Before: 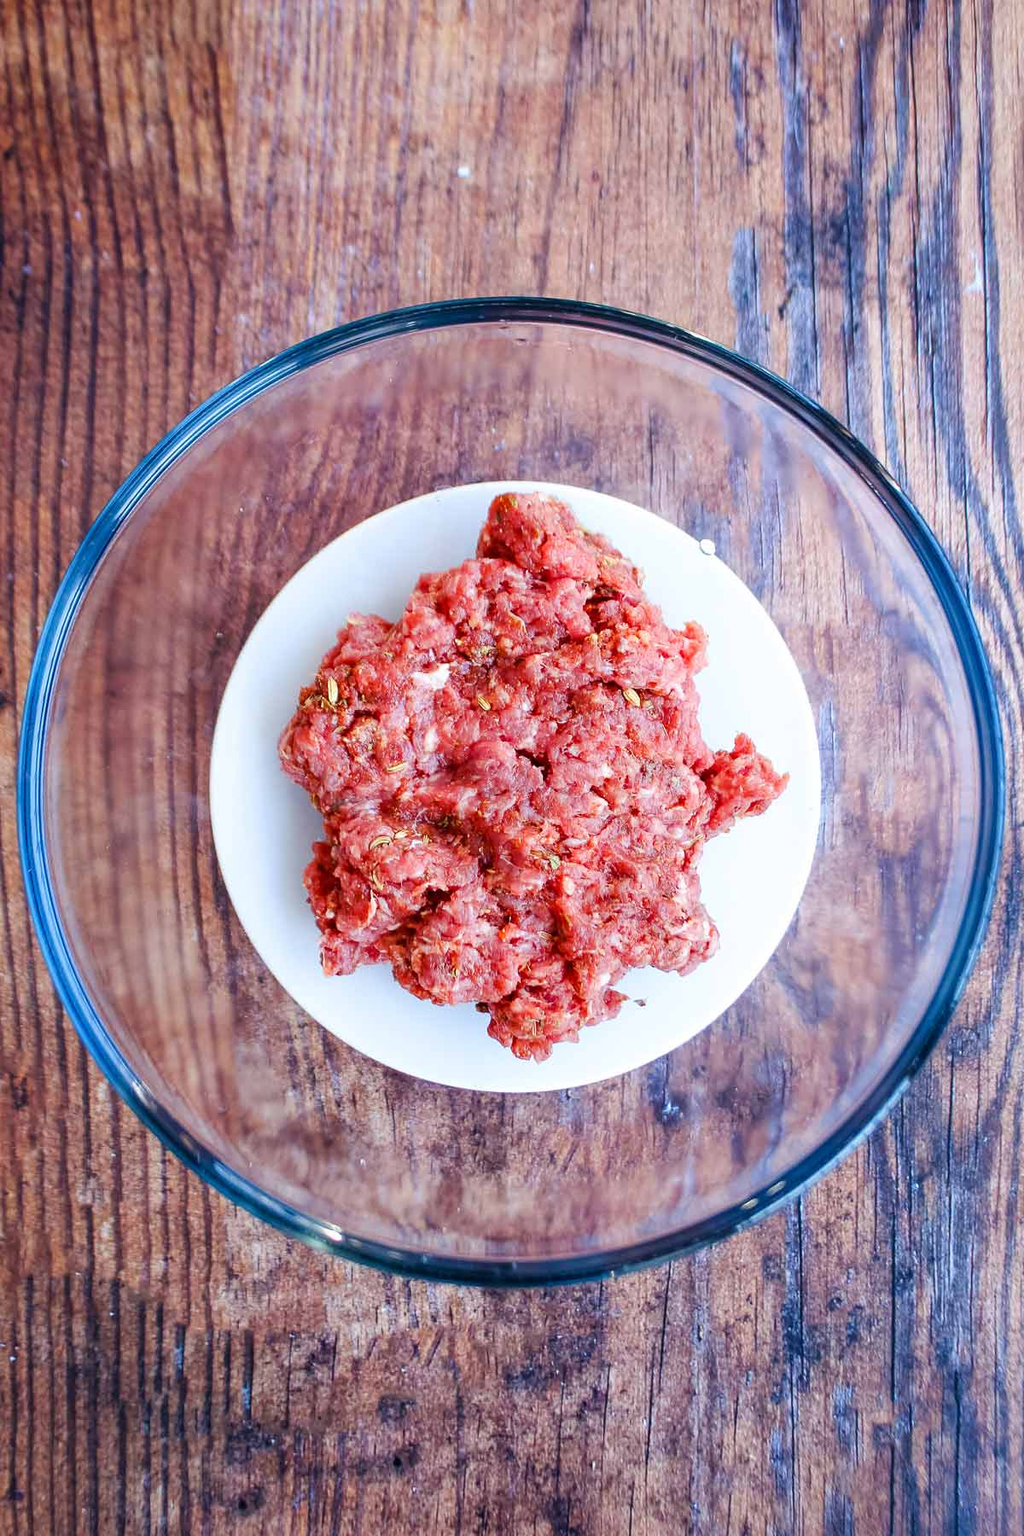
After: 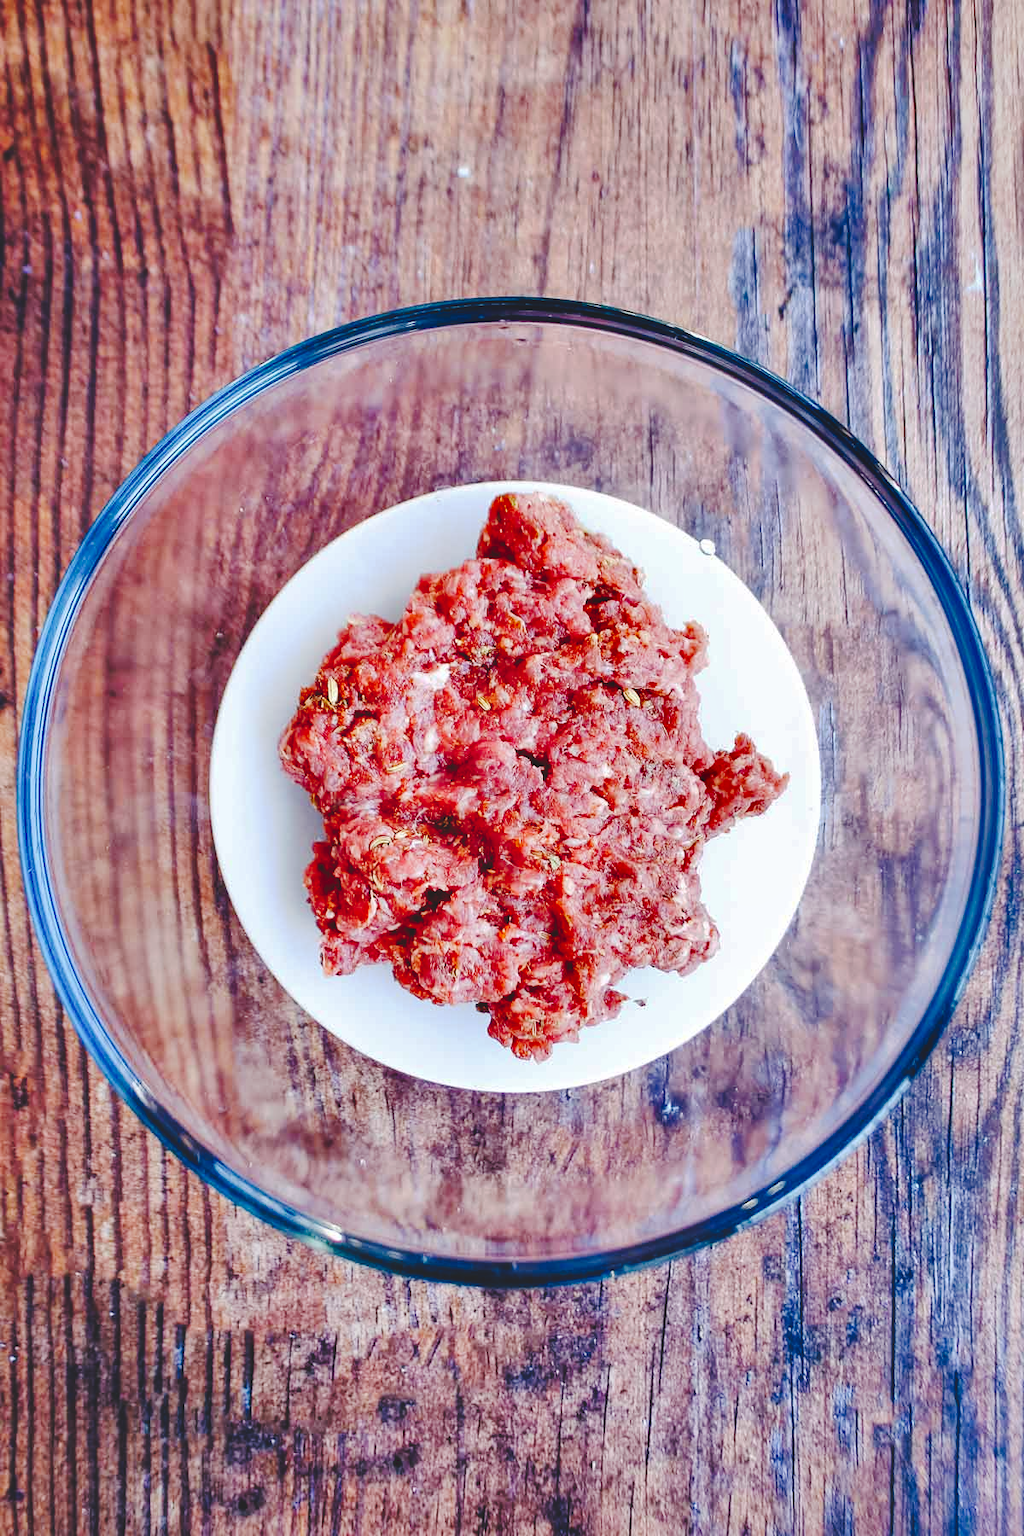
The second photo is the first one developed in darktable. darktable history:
tone curve: curves: ch0 [(0, 0) (0.003, 0.14) (0.011, 0.141) (0.025, 0.141) (0.044, 0.142) (0.069, 0.146) (0.1, 0.151) (0.136, 0.16) (0.177, 0.182) (0.224, 0.214) (0.277, 0.272) (0.335, 0.35) (0.399, 0.453) (0.468, 0.548) (0.543, 0.634) (0.623, 0.715) (0.709, 0.778) (0.801, 0.848) (0.898, 0.902) (1, 1)], preserve colors none
shadows and highlights: radius 118.69, shadows 42.21, highlights -61.56, soften with gaussian
